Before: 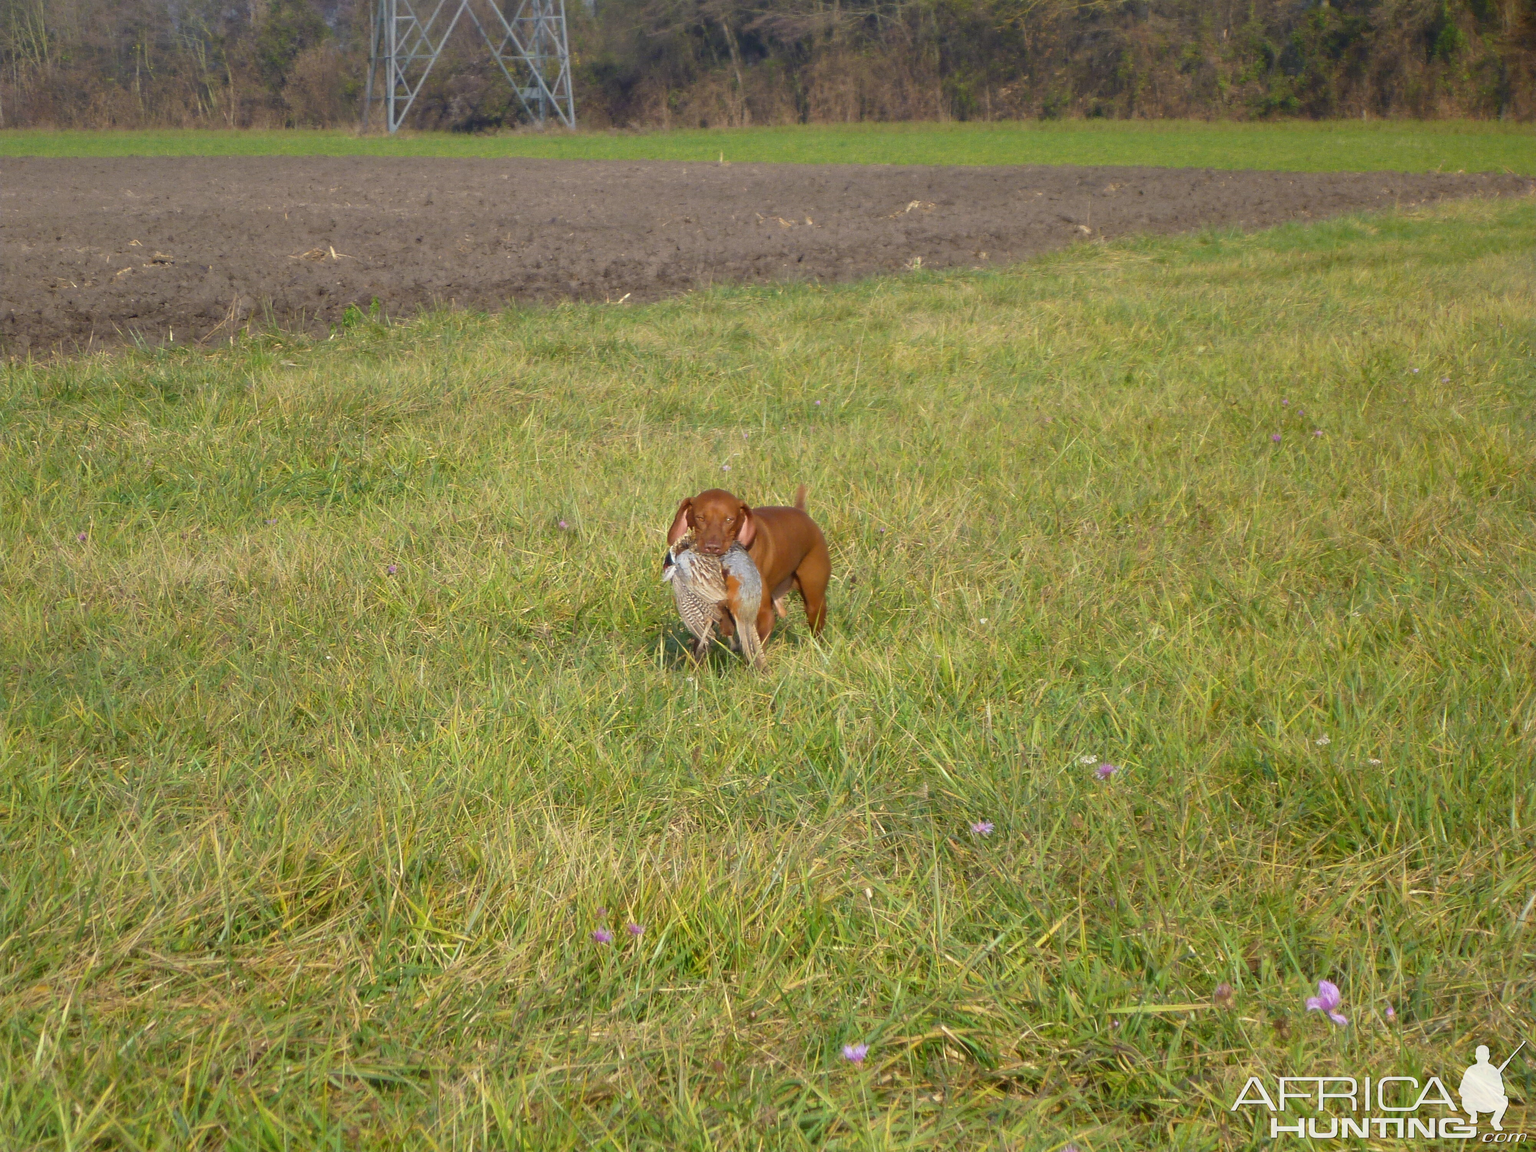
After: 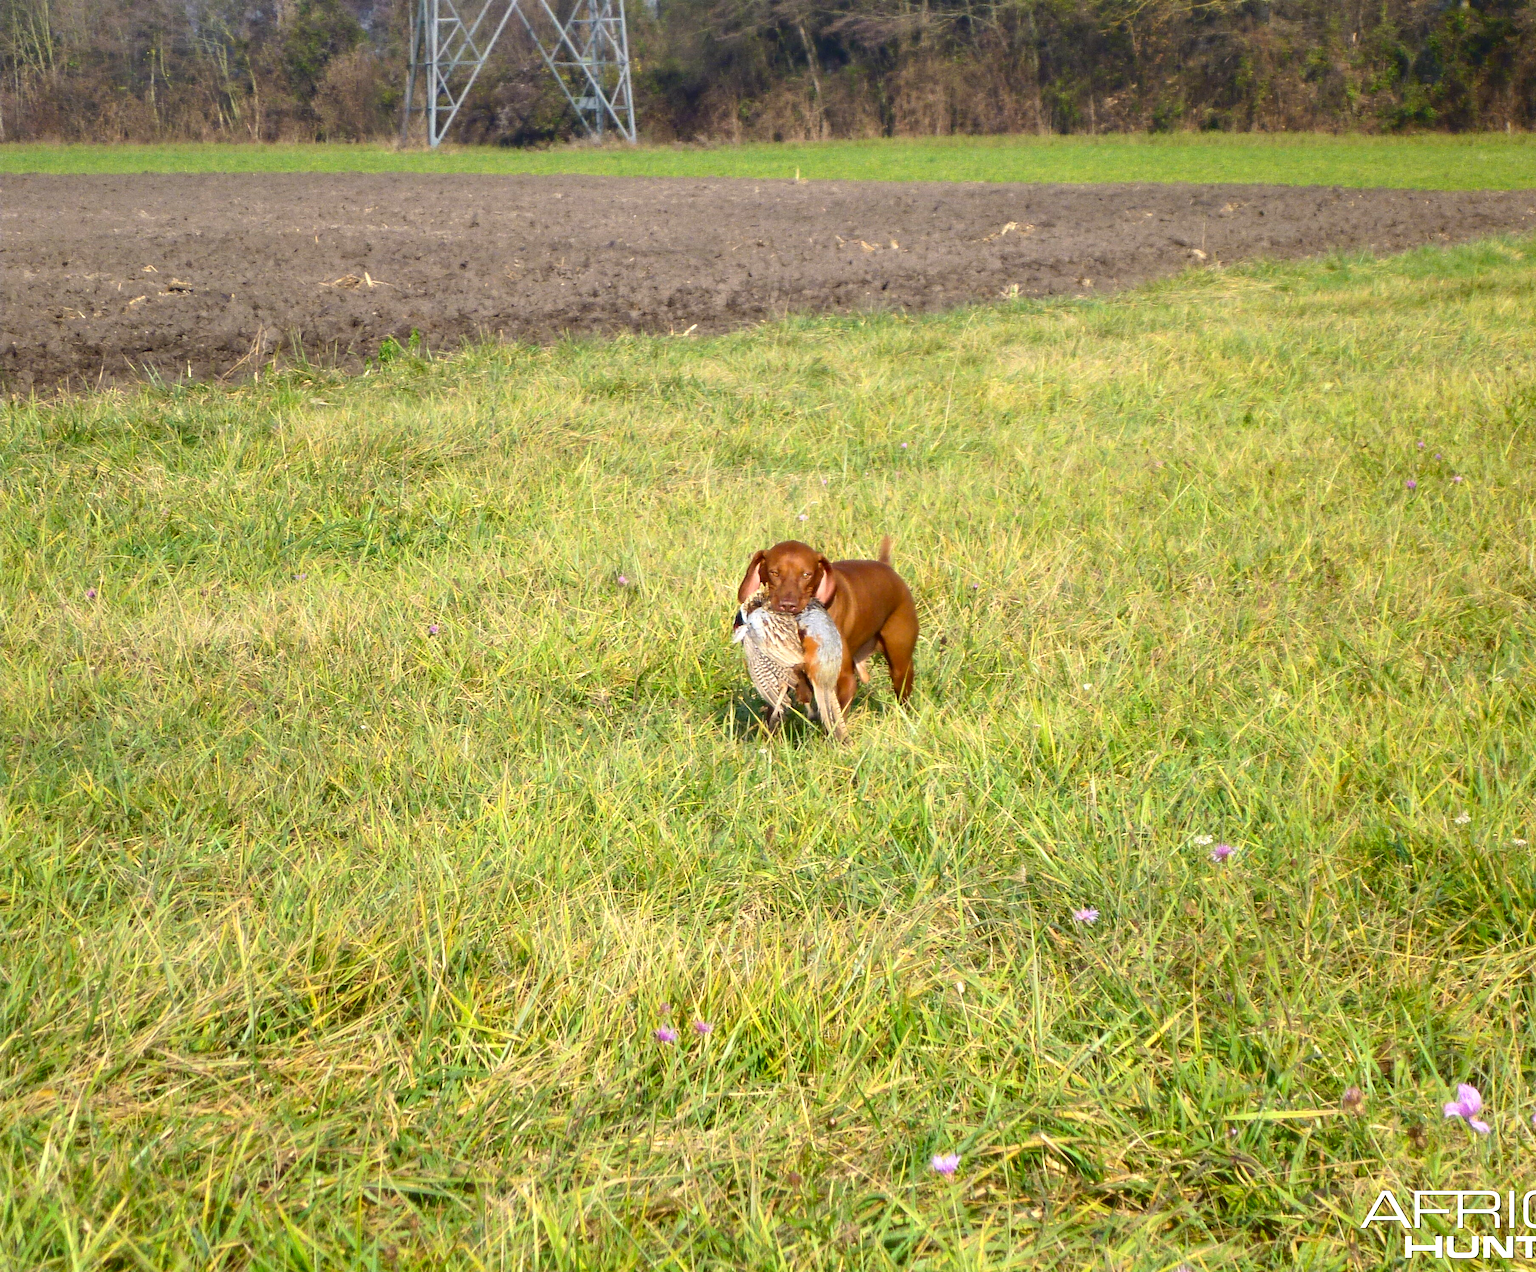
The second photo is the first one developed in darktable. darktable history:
crop: right 9.522%, bottom 0.032%
exposure: exposure 0.671 EV, compensate highlight preservation false
contrast brightness saturation: contrast 0.203, brightness -0.109, saturation 0.102
